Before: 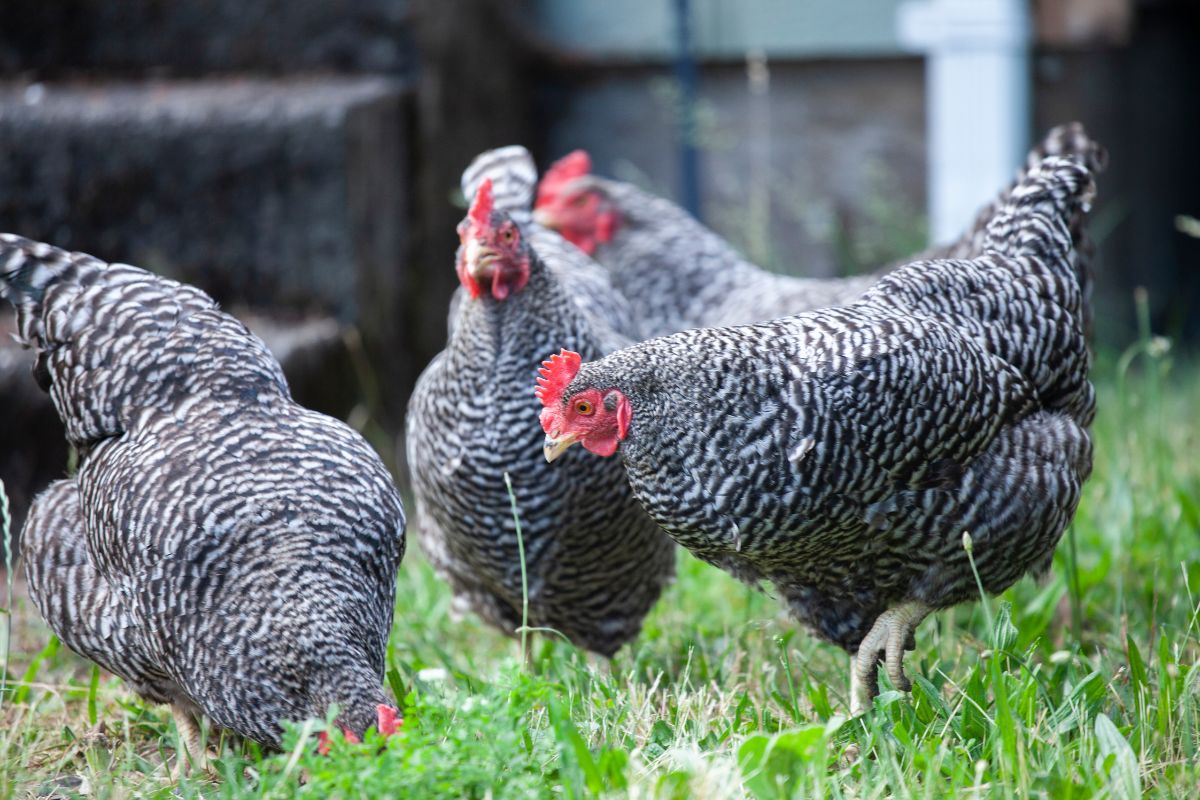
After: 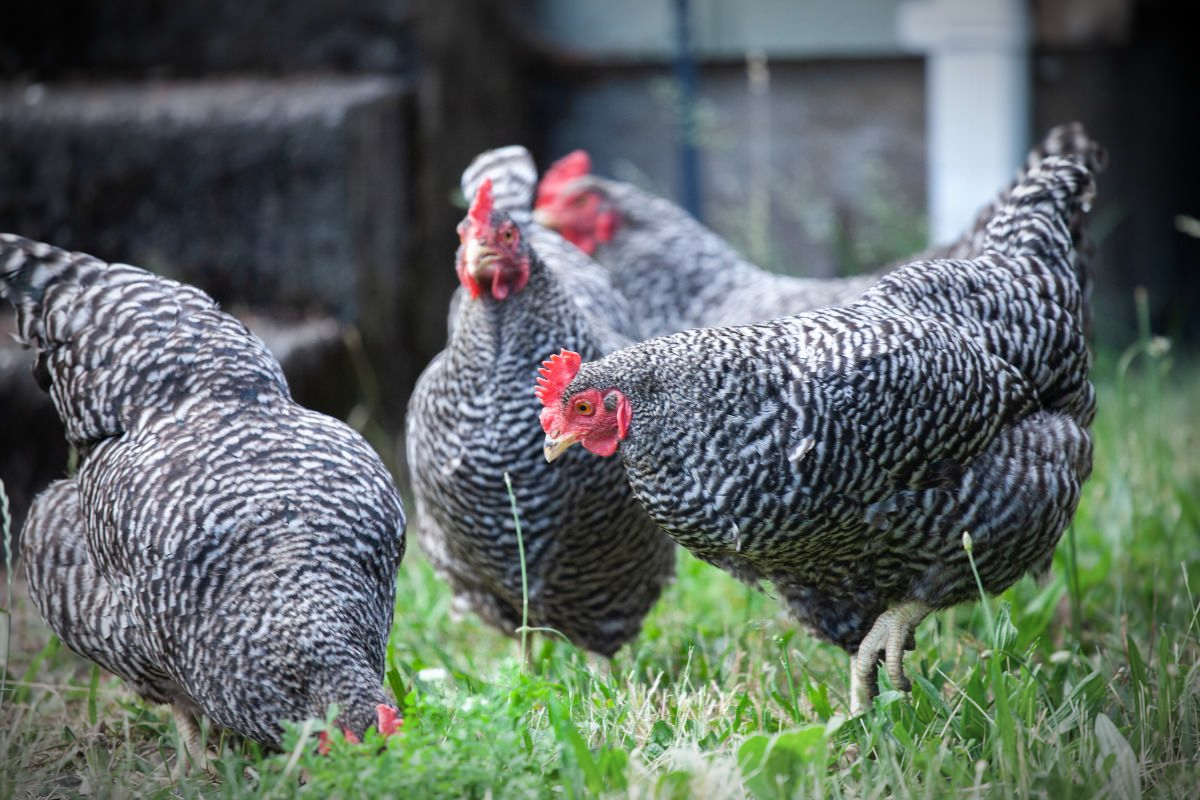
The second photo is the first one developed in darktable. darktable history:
vignetting: brightness -0.702, automatic ratio true, unbound false
